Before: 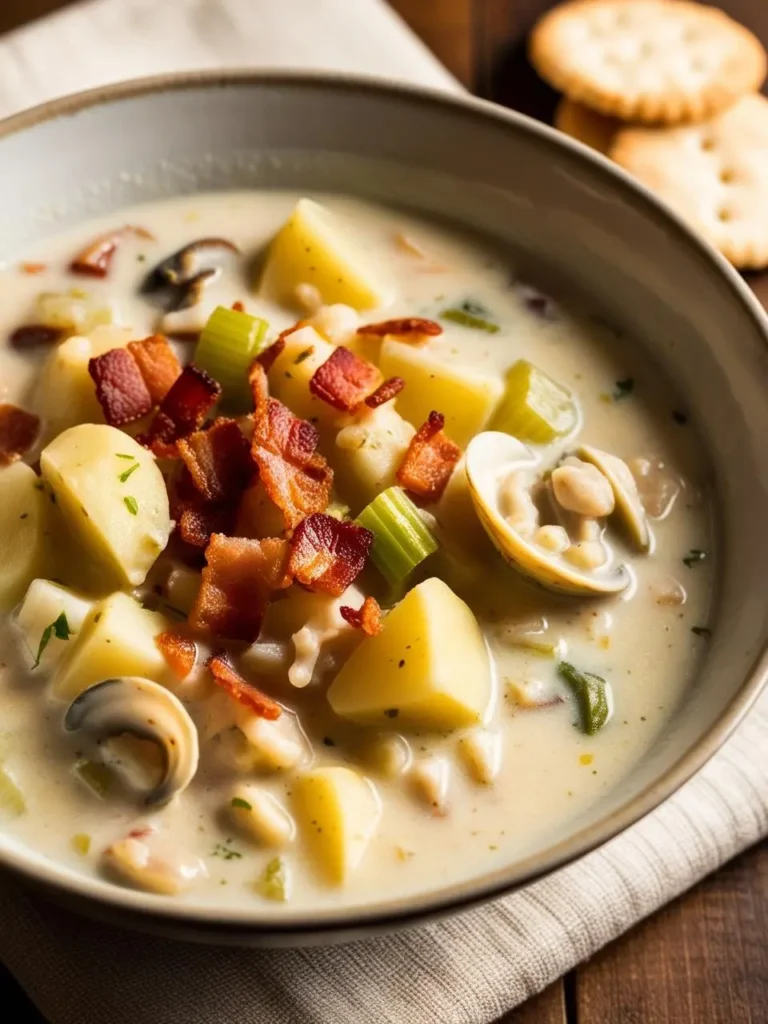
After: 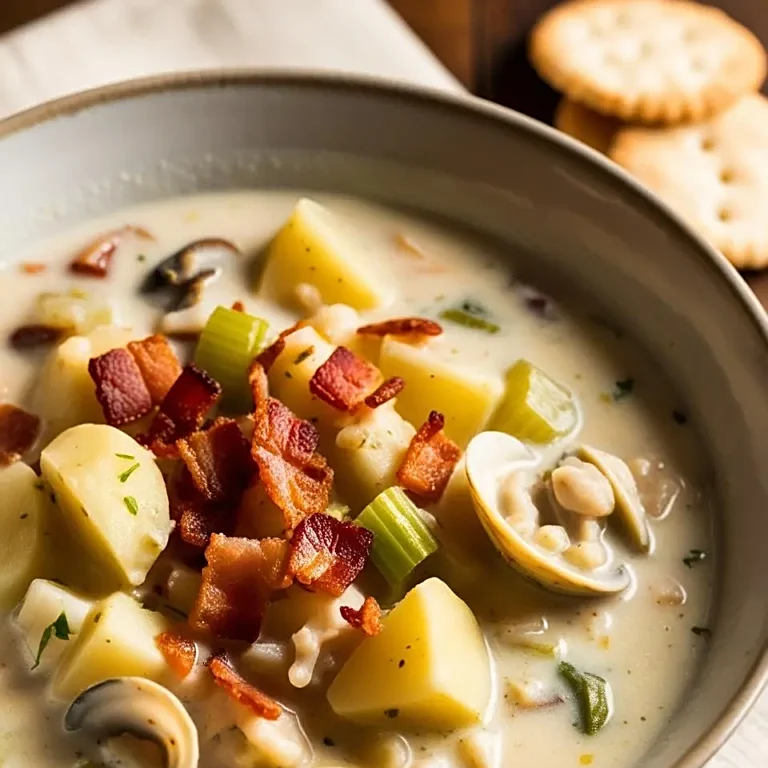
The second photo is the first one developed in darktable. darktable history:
sharpen: radius 1.967
crop: bottom 24.988%
